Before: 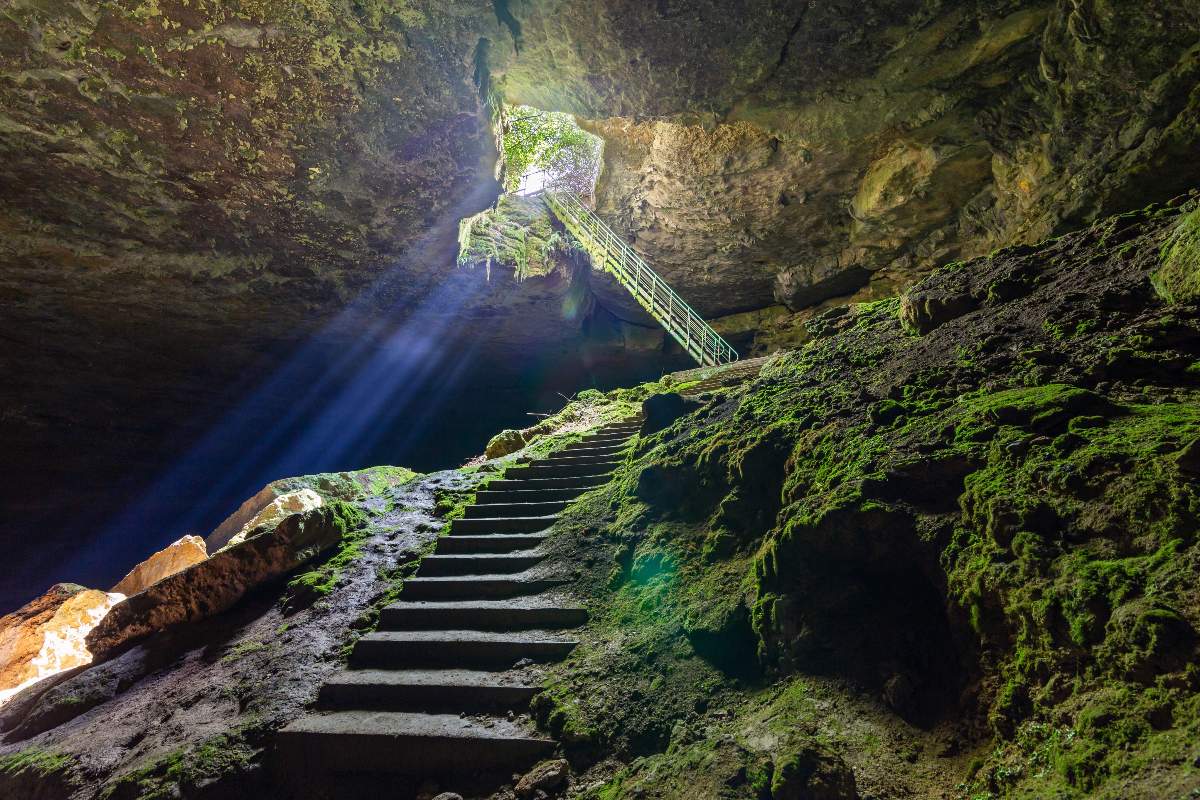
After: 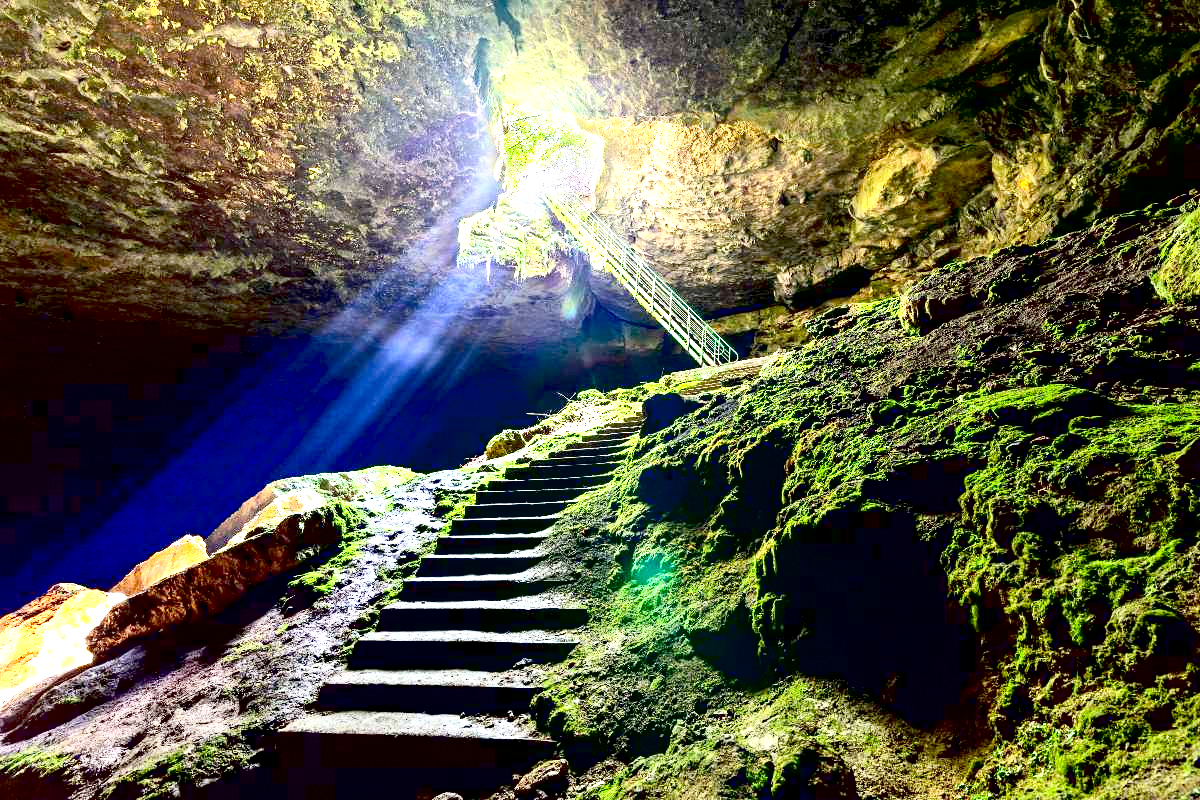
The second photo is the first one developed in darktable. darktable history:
contrast brightness saturation: contrast 0.22
exposure: black level correction 0.016, exposure 1.774 EV, compensate highlight preservation false
